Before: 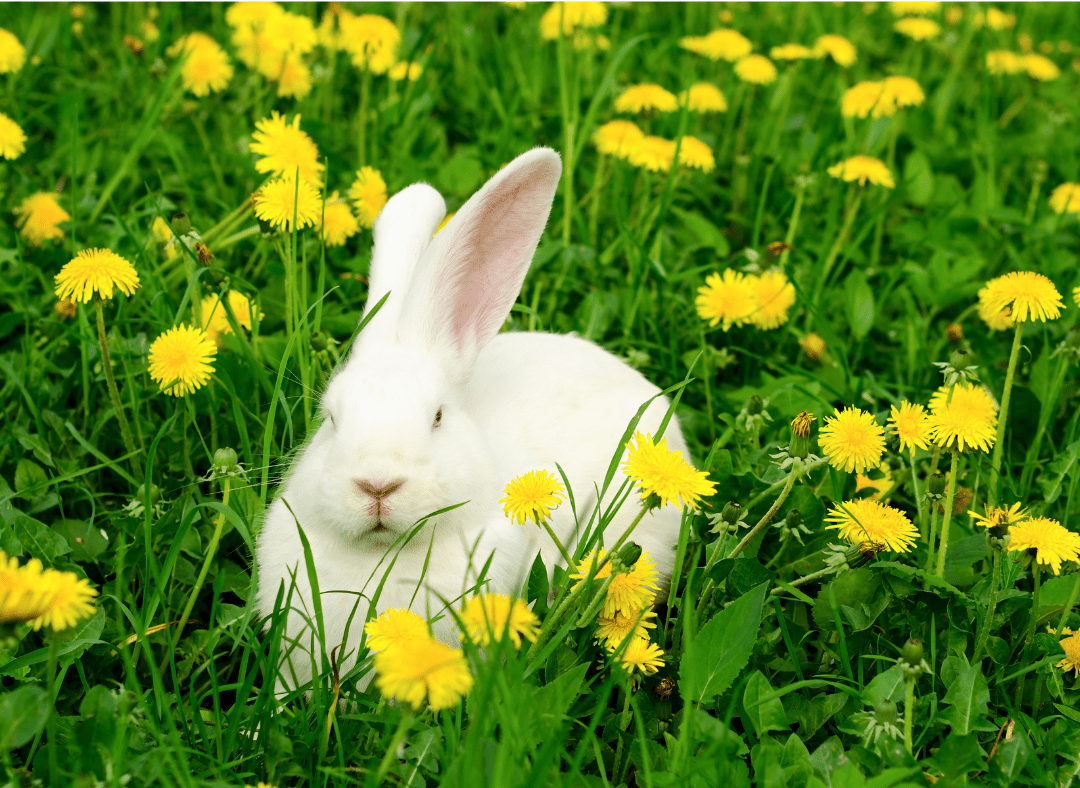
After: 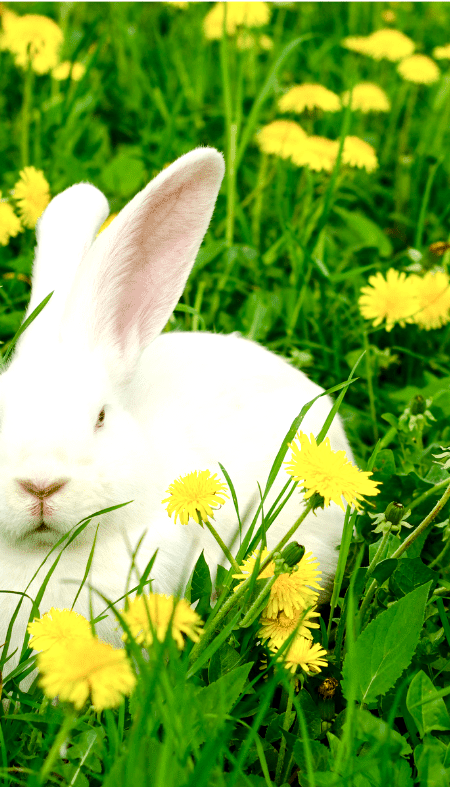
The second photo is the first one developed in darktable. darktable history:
local contrast: highlights 100%, shadows 100%, detail 120%, midtone range 0.2
crop: left 31.229%, right 27.105%
exposure: exposure 0.3 EV, compensate highlight preservation false
color balance rgb: perceptual saturation grading › global saturation 20%, perceptual saturation grading › highlights -25%, perceptual saturation grading › shadows 25%
